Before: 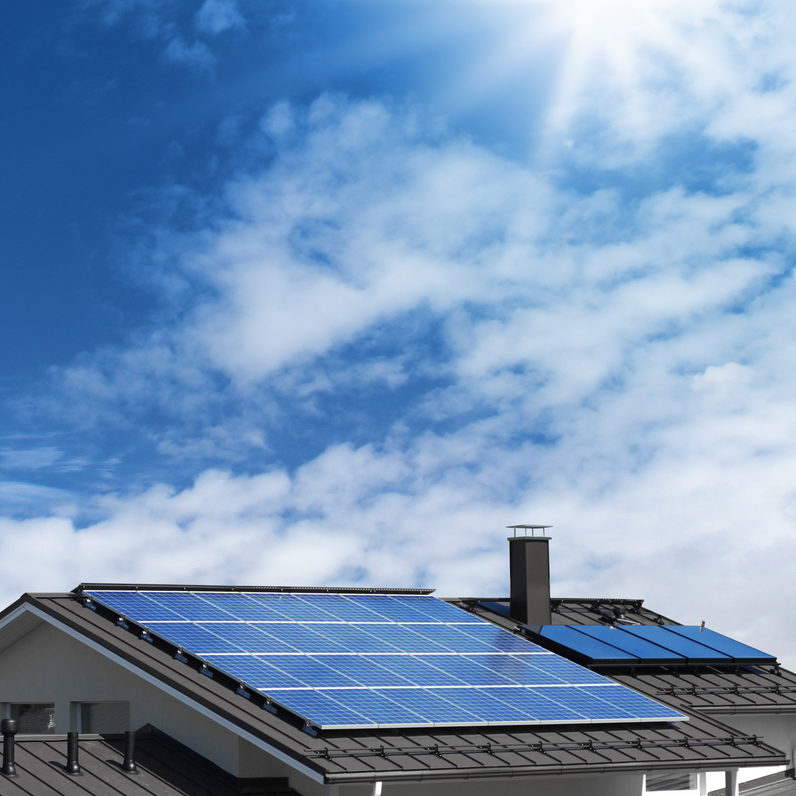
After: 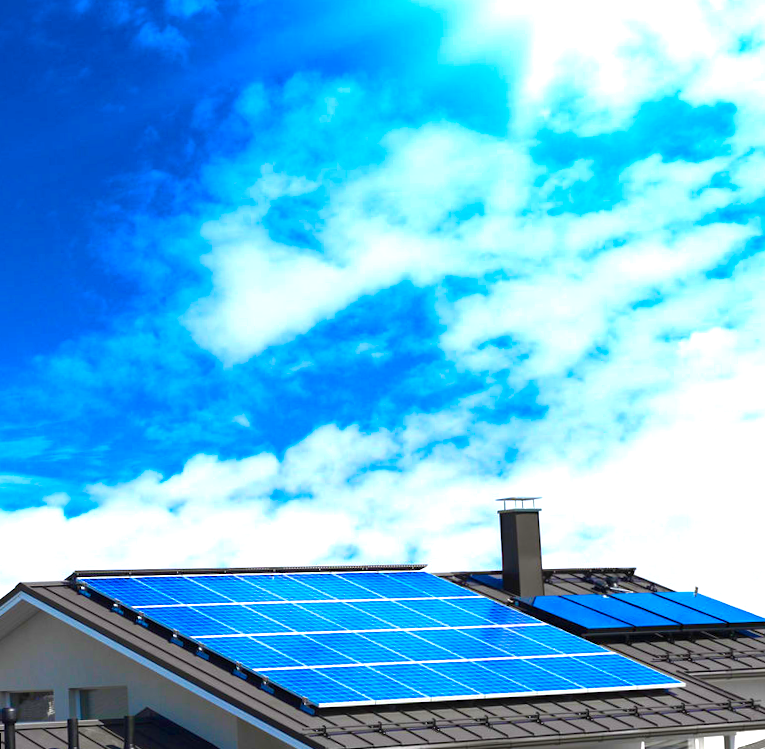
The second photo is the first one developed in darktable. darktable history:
rotate and perspective: rotation -2.12°, lens shift (vertical) 0.009, lens shift (horizontal) -0.008, automatic cropping original format, crop left 0.036, crop right 0.964, crop top 0.05, crop bottom 0.959
color balance rgb: linear chroma grading › global chroma 25%, perceptual saturation grading › global saturation 40%, perceptual saturation grading › highlights -50%, perceptual saturation grading › shadows 30%, perceptual brilliance grading › global brilliance 25%, global vibrance 60%
